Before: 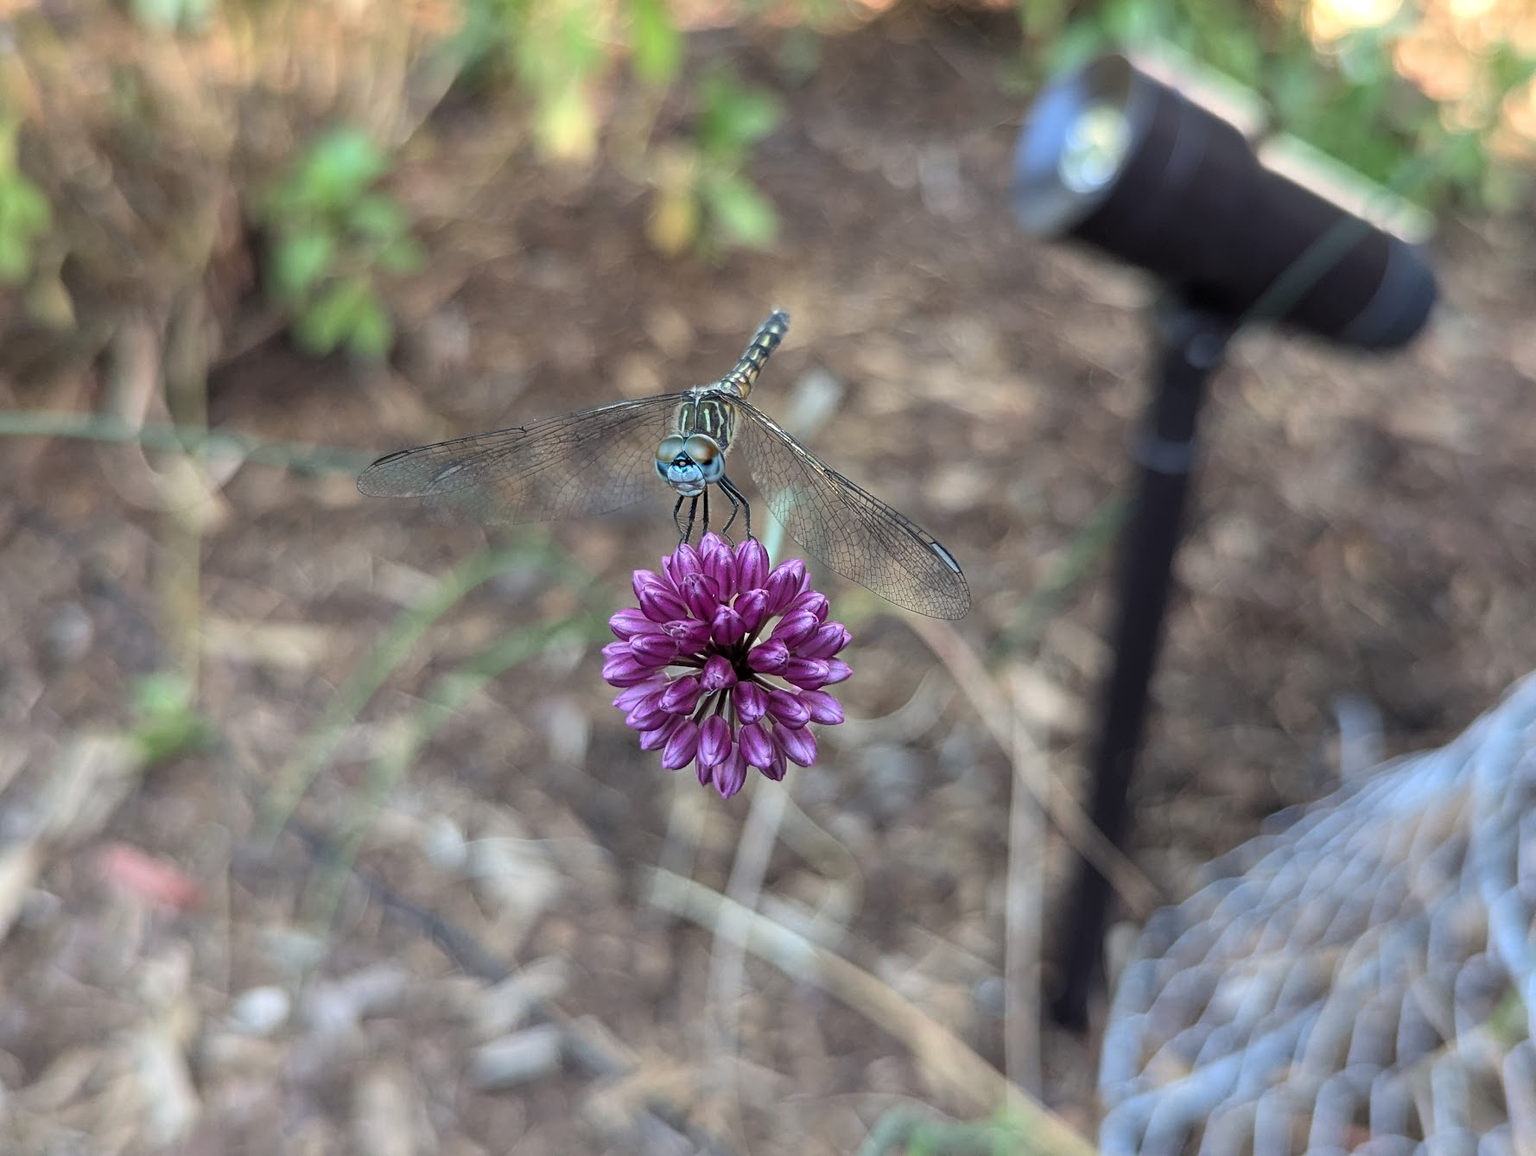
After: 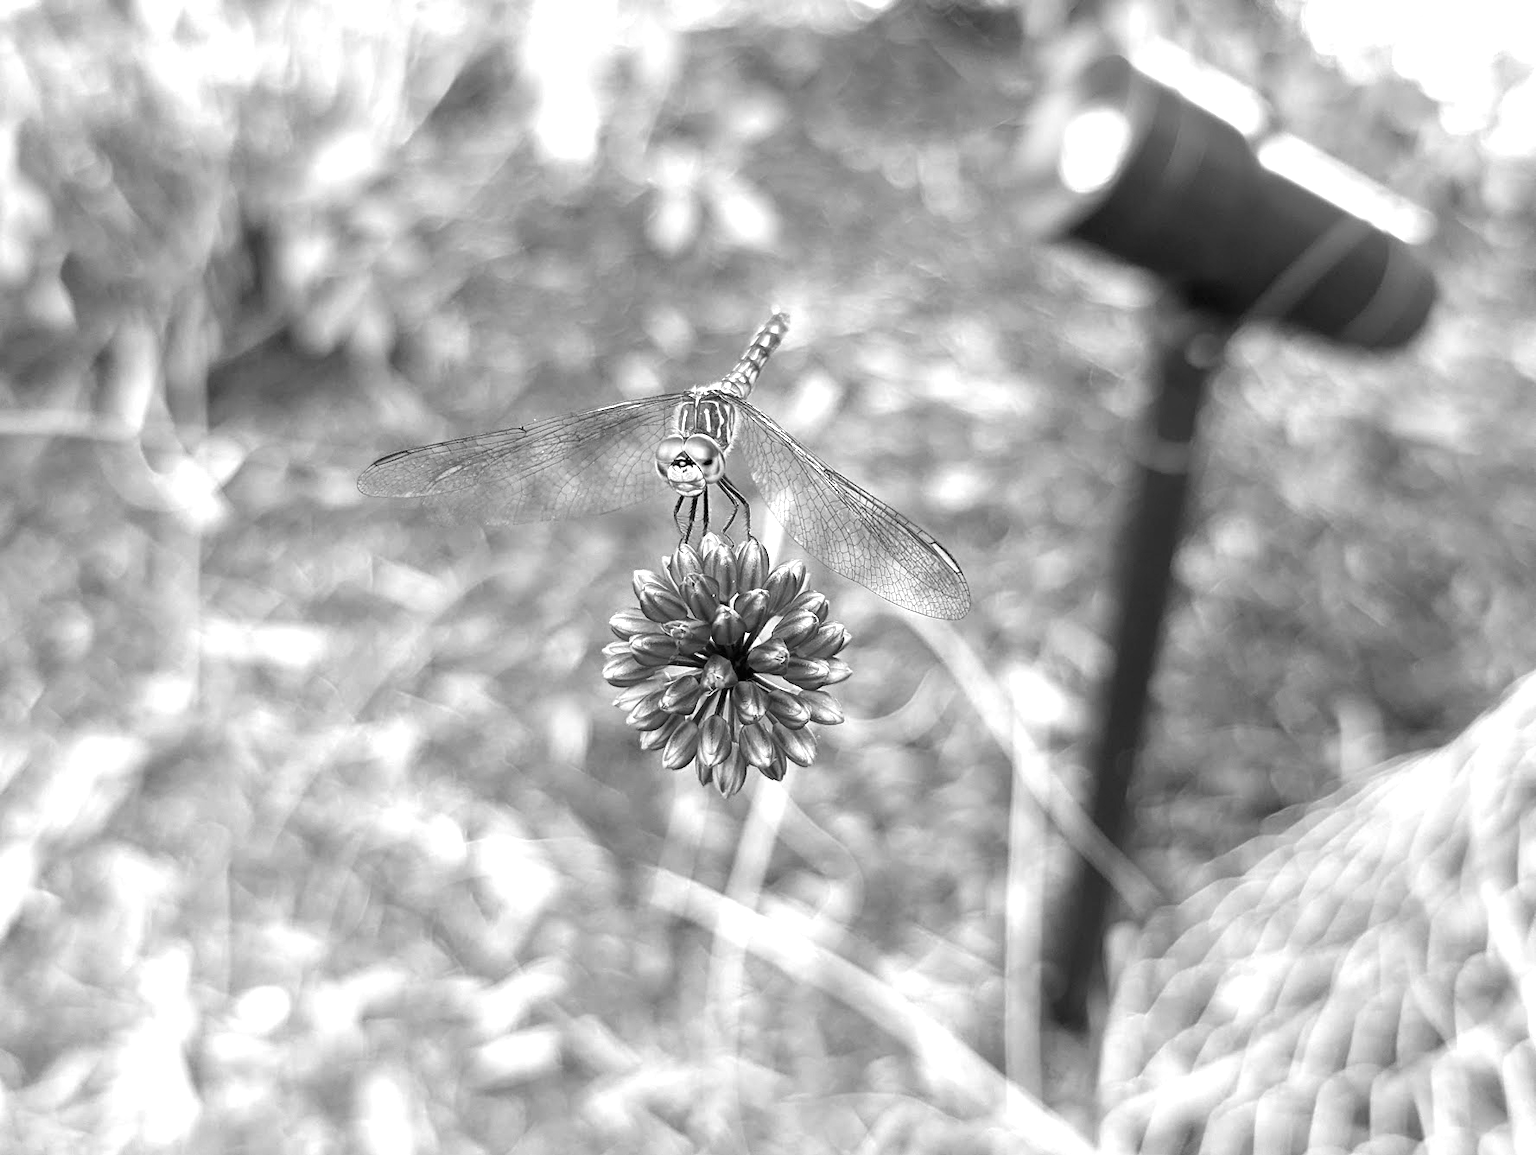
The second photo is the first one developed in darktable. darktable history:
monochrome: a 1.94, b -0.638
exposure: black level correction 0, exposure 1.2 EV, compensate exposure bias true, compensate highlight preservation false
